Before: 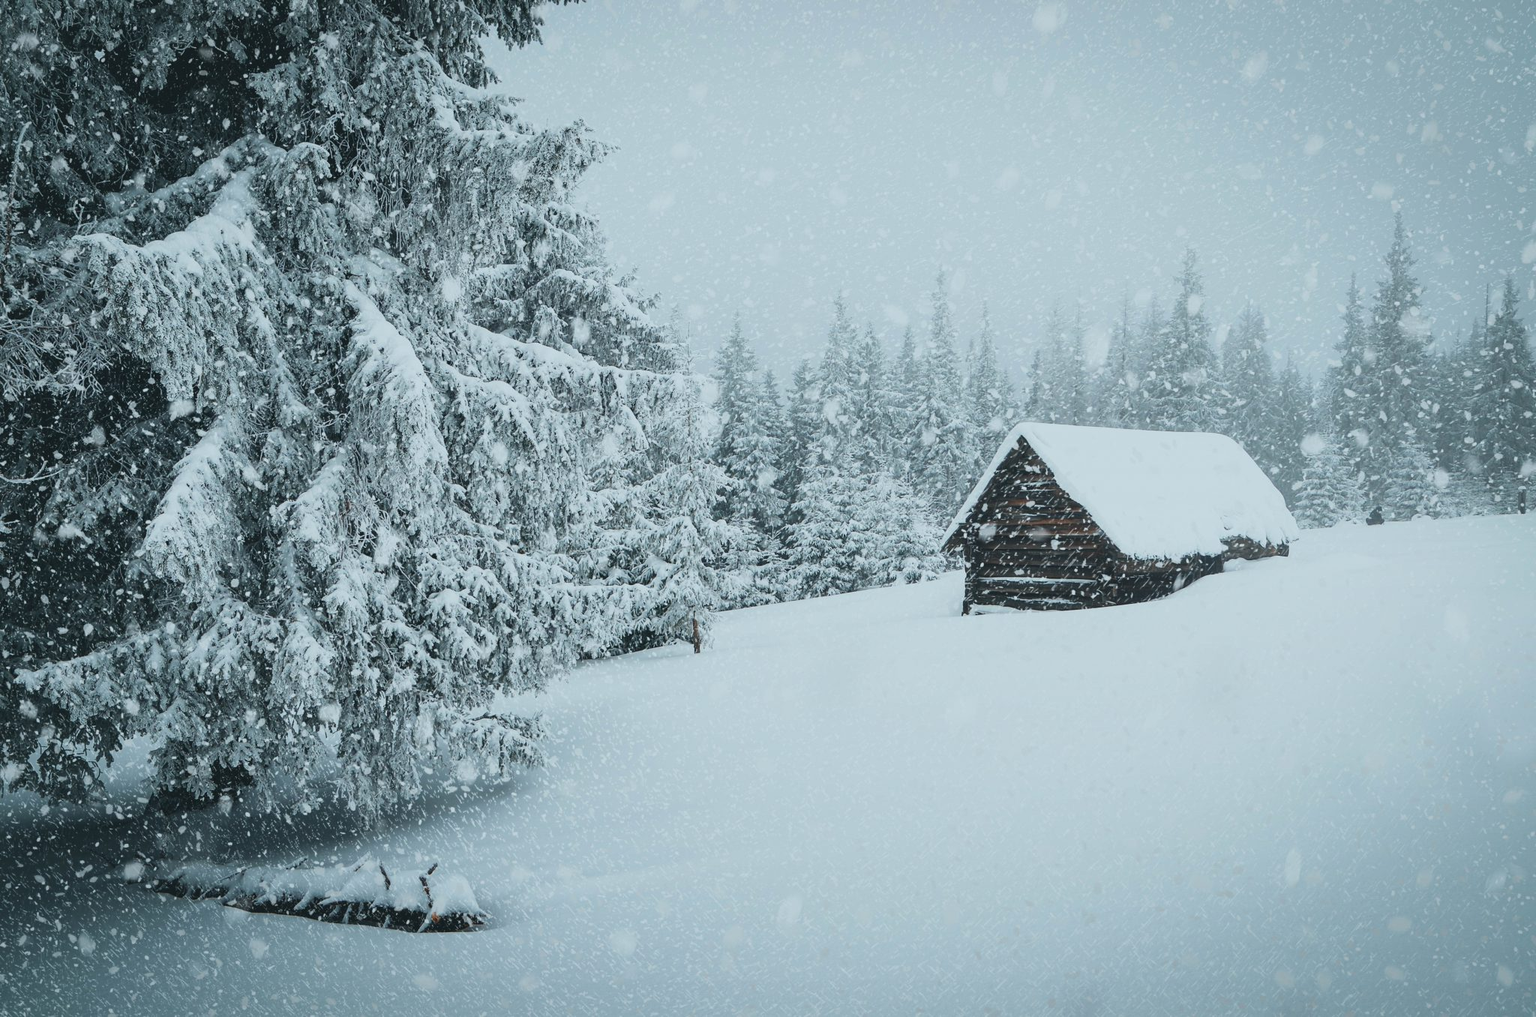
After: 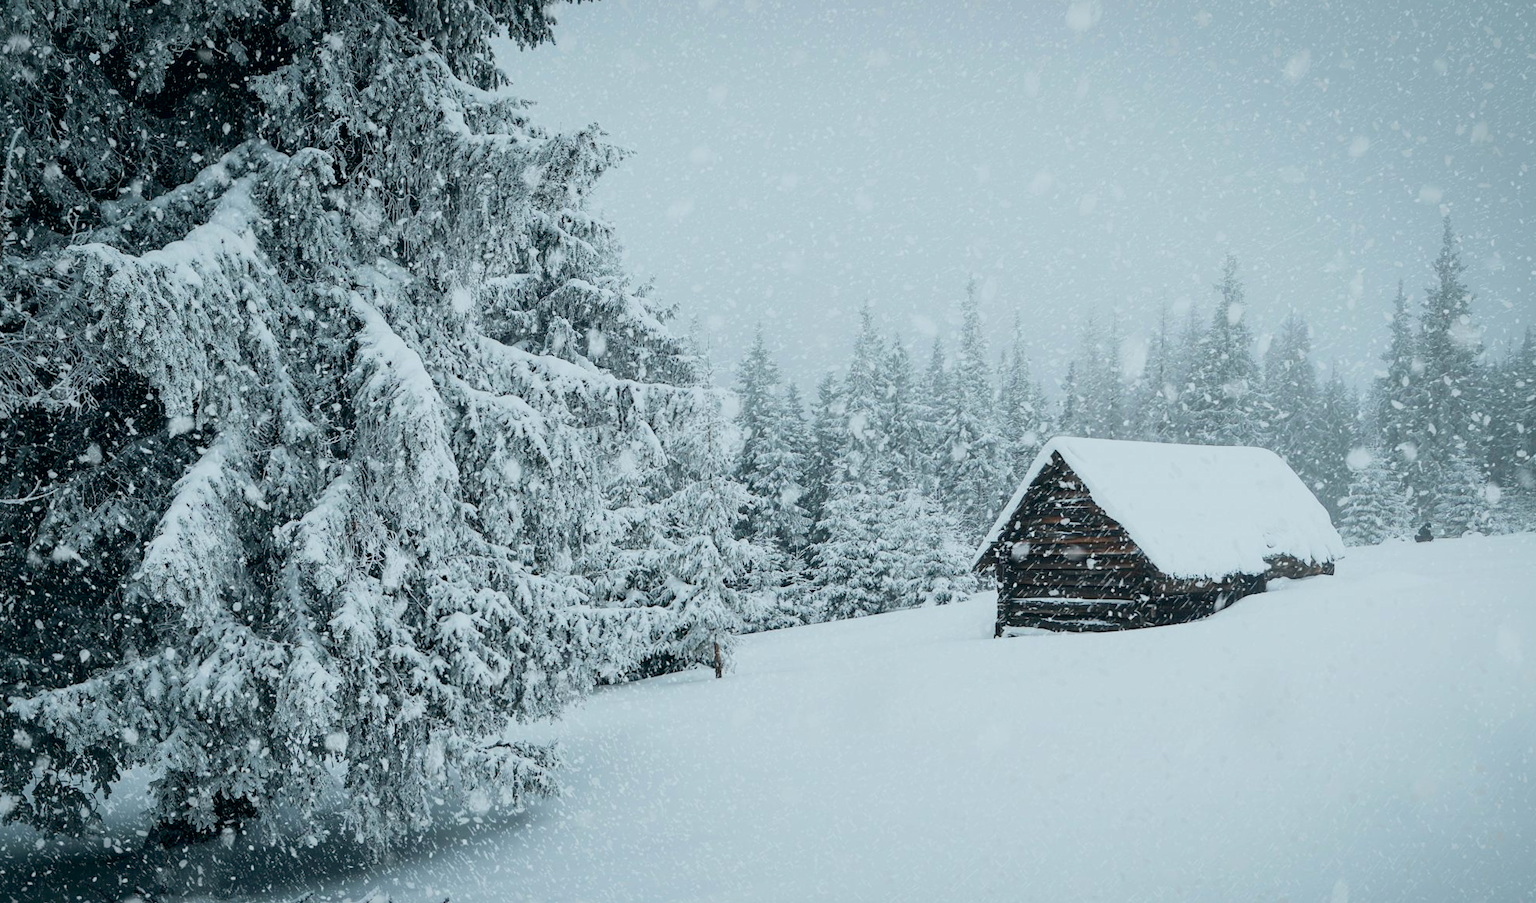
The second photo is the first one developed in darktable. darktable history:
crop and rotate: angle 0.2°, left 0.275%, right 3.127%, bottom 14.18%
exposure: black level correction 0.012, compensate highlight preservation false
